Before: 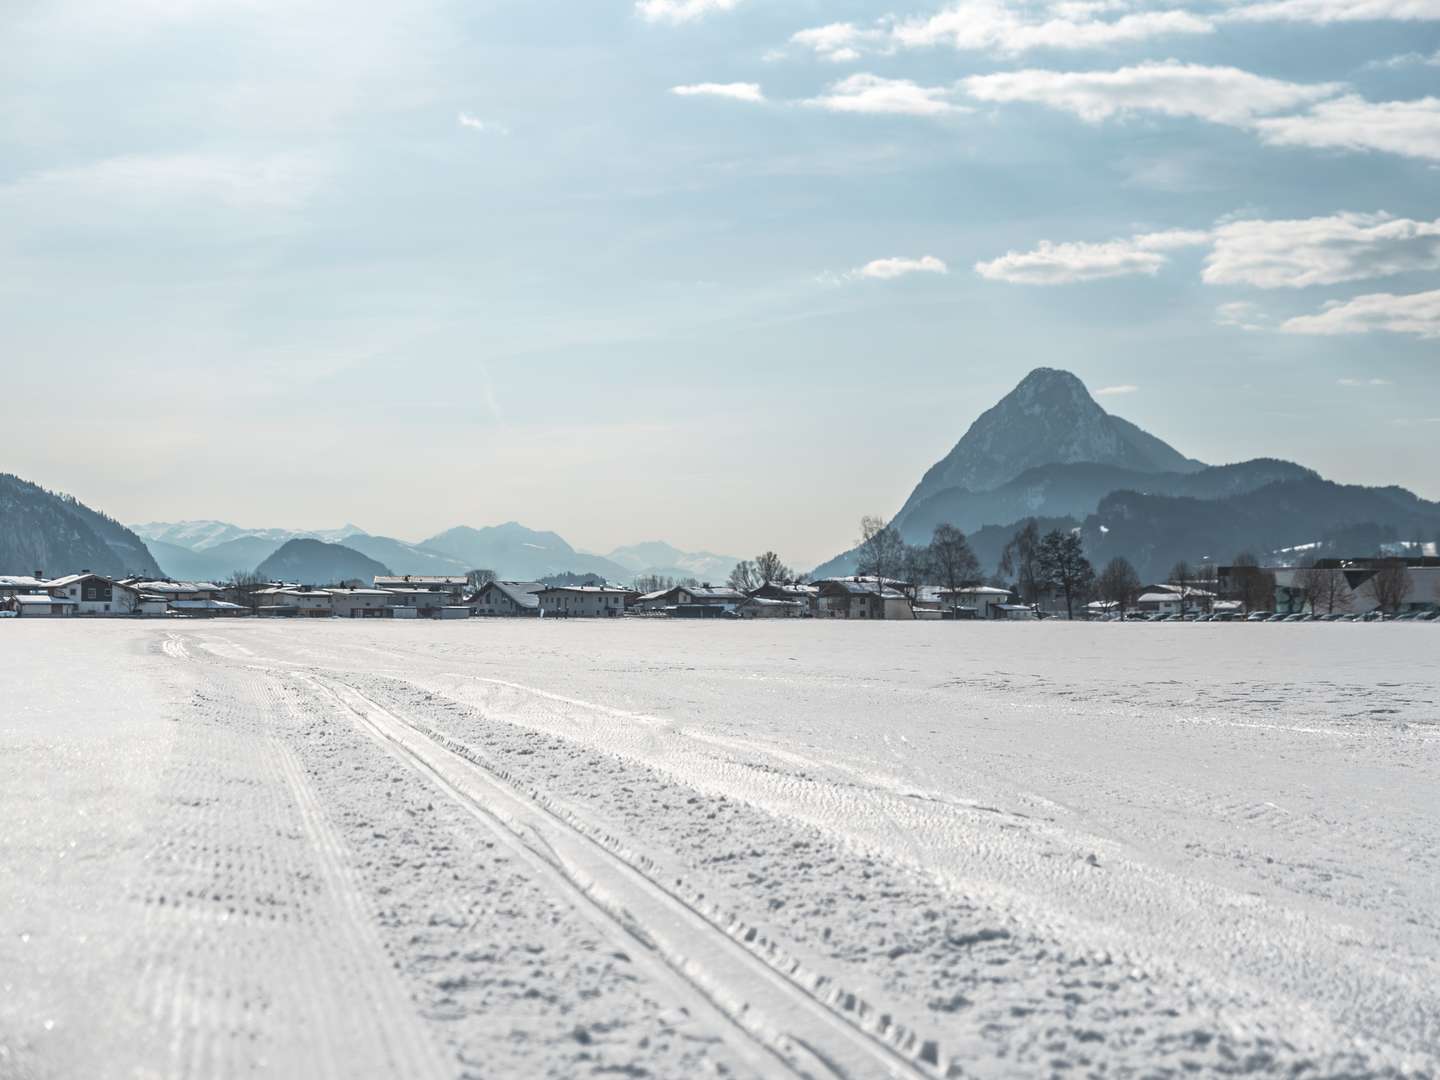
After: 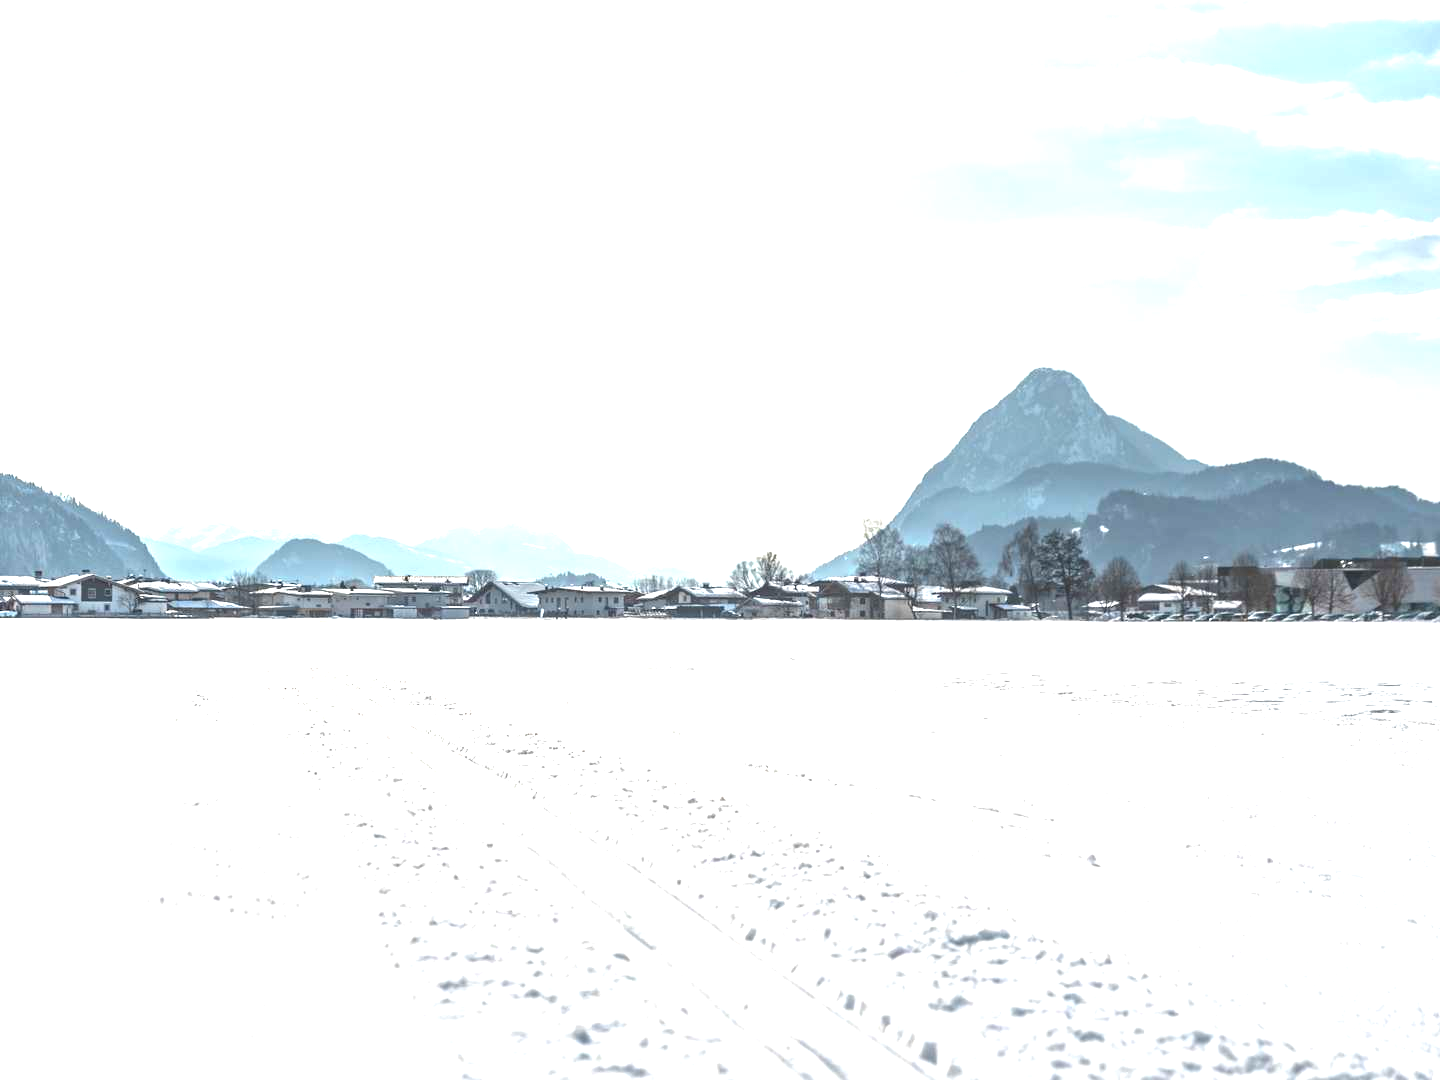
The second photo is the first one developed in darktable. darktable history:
exposure: black level correction 0.001, exposure 1.315 EV, compensate highlight preservation false
